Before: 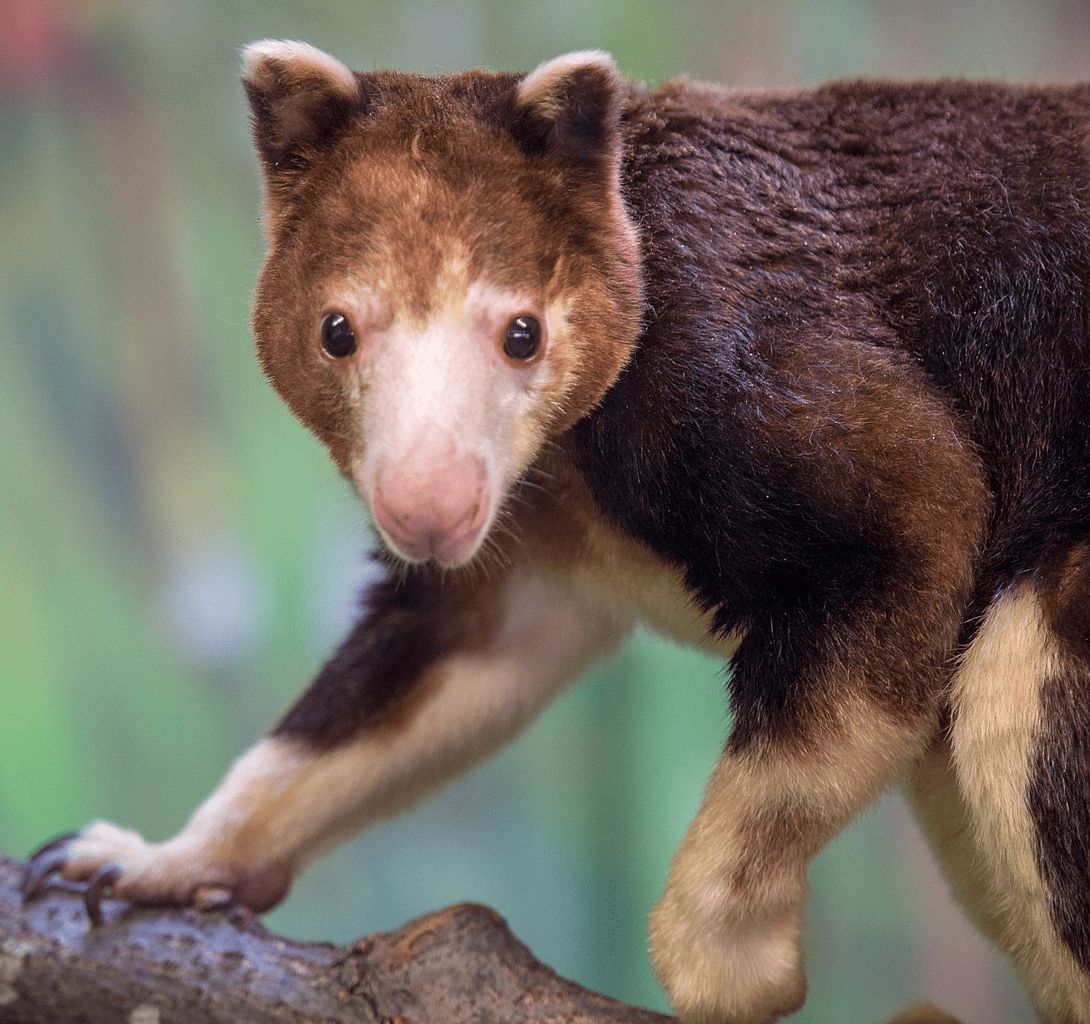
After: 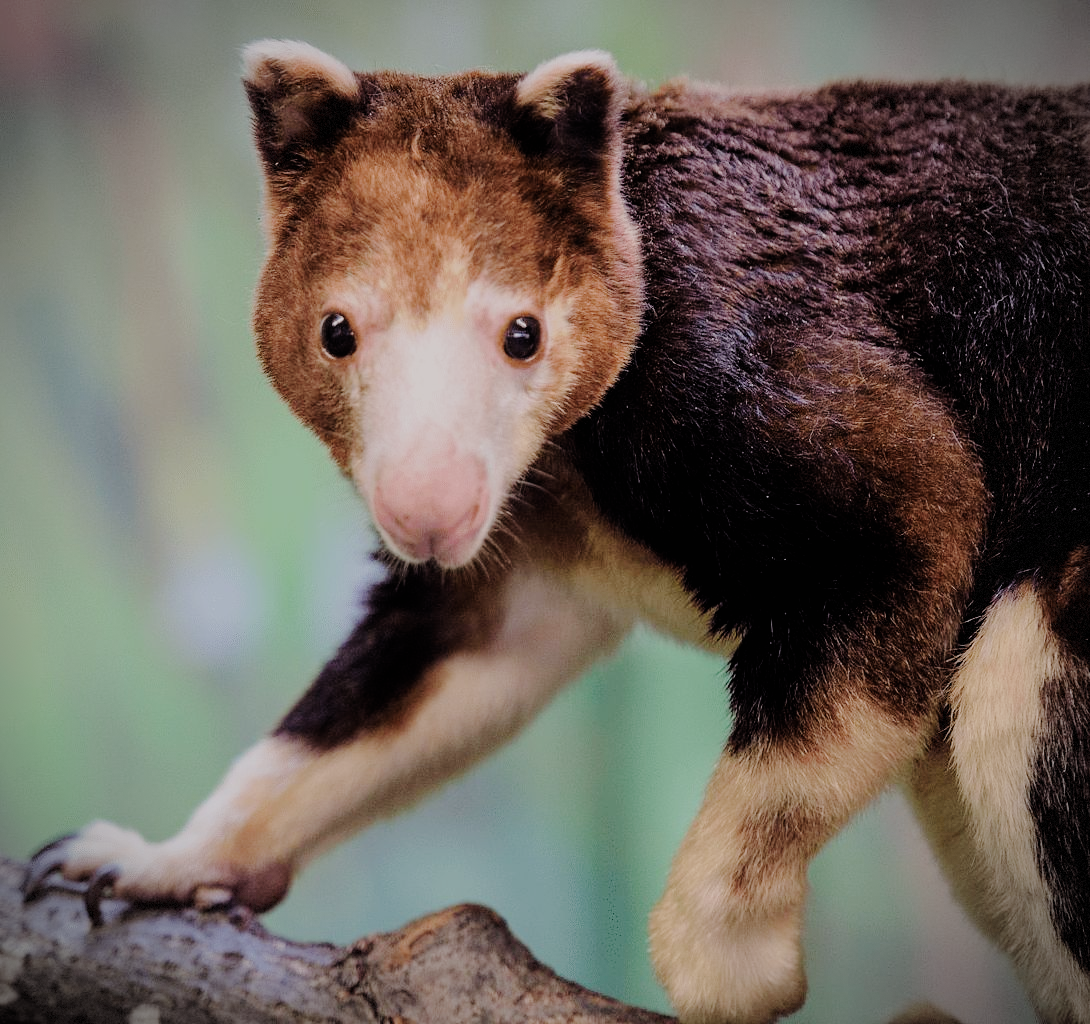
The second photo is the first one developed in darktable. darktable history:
tone curve: curves: ch0 [(0.003, 0.003) (0.104, 0.069) (0.236, 0.218) (0.401, 0.443) (0.495, 0.55) (0.625, 0.67) (0.819, 0.841) (0.96, 0.899)]; ch1 [(0, 0) (0.161, 0.092) (0.37, 0.302) (0.424, 0.402) (0.45, 0.466) (0.495, 0.506) (0.573, 0.571) (0.638, 0.641) (0.751, 0.741) (1, 1)]; ch2 [(0, 0) (0.352, 0.403) (0.466, 0.443) (0.524, 0.501) (0.56, 0.556) (1, 1)], preserve colors none
filmic rgb: black relative exposure -6.2 EV, white relative exposure 6.94 EV, hardness 2.27
vignetting: dithering 8-bit output
